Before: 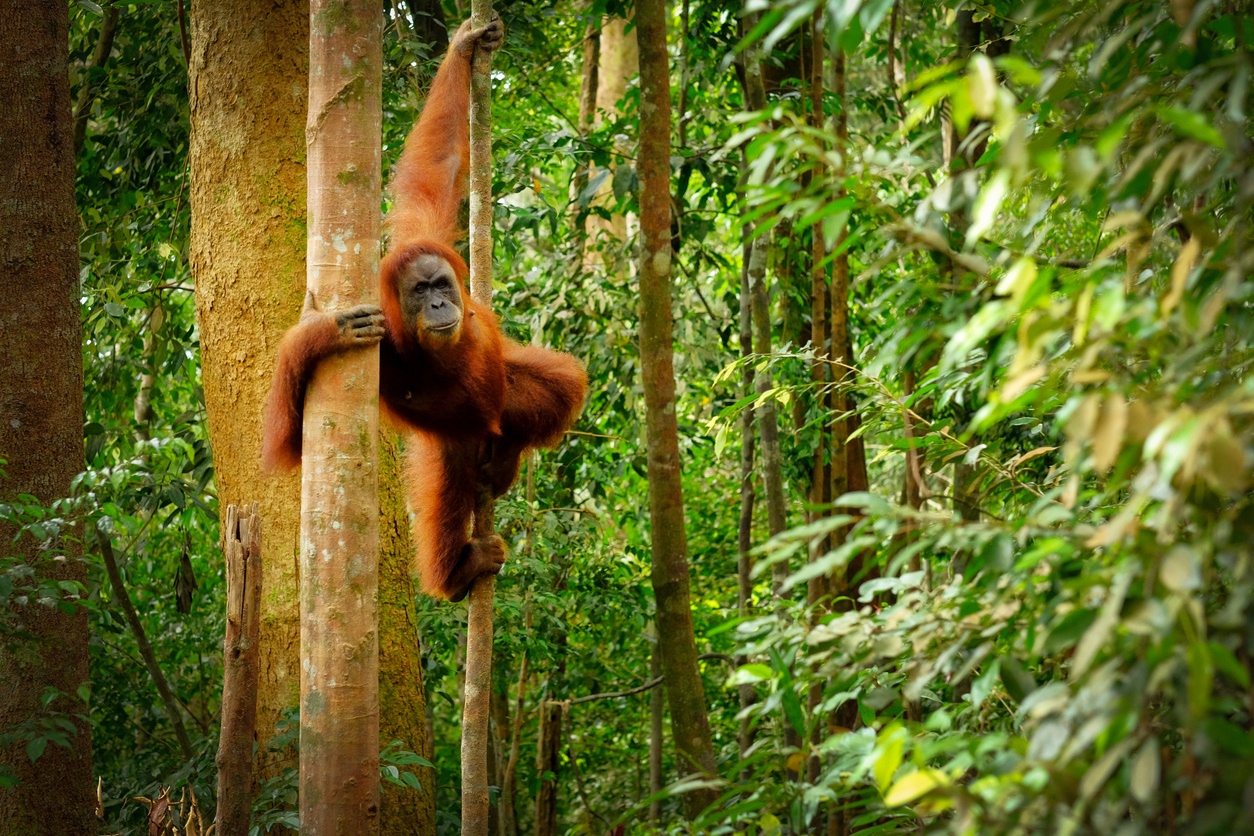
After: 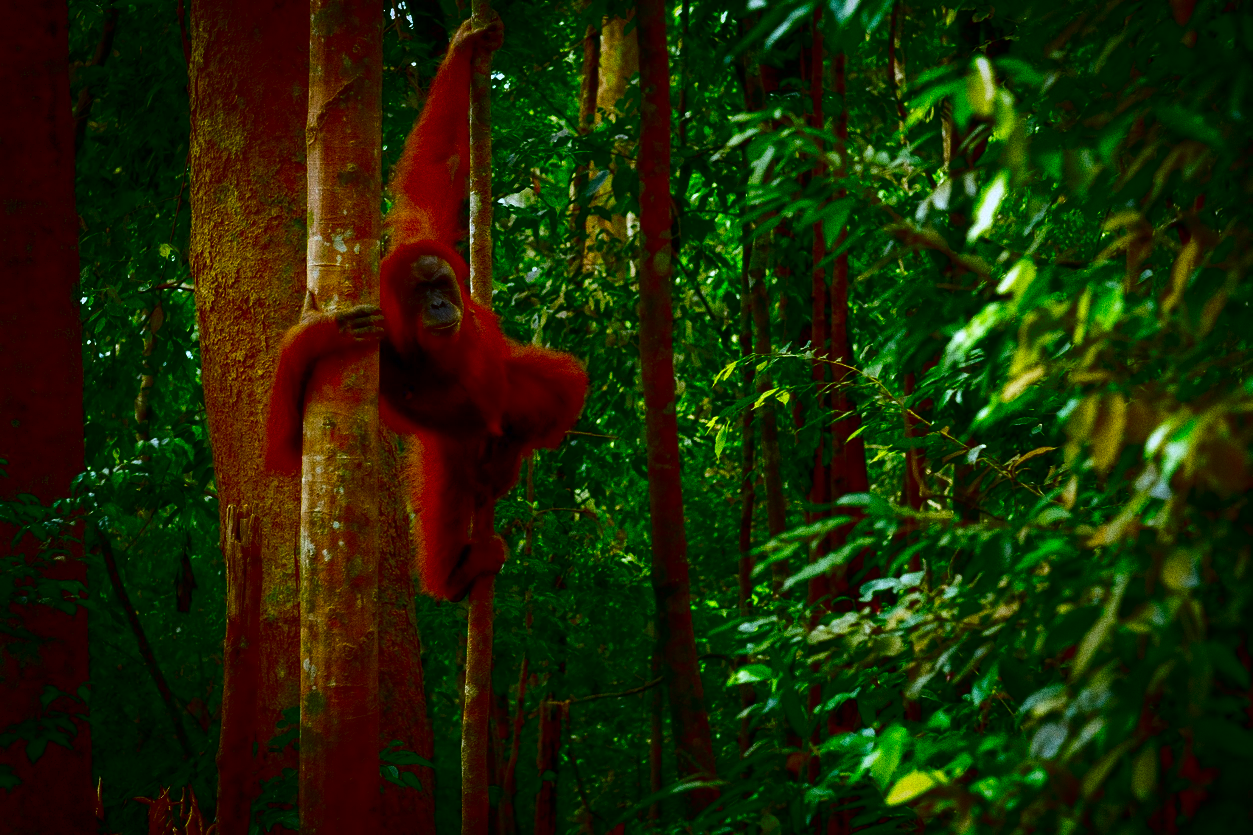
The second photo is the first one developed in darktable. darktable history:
grain: coarseness 0.09 ISO, strength 40%
white balance: red 0.954, blue 1.079
contrast brightness saturation: brightness -1, saturation 1
